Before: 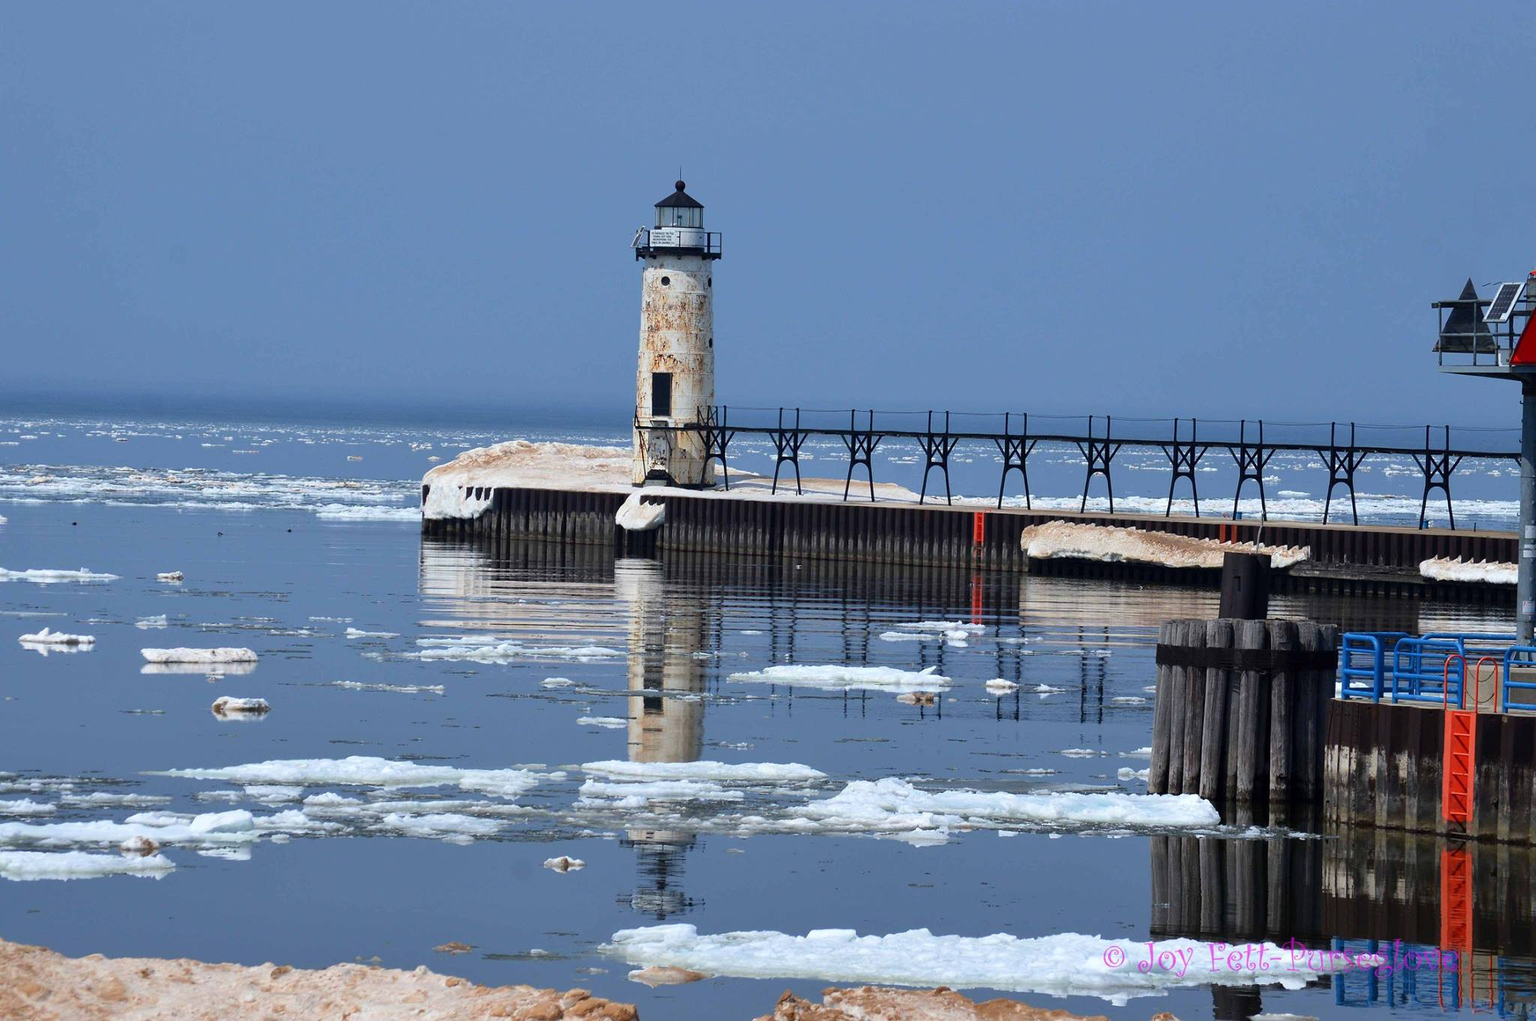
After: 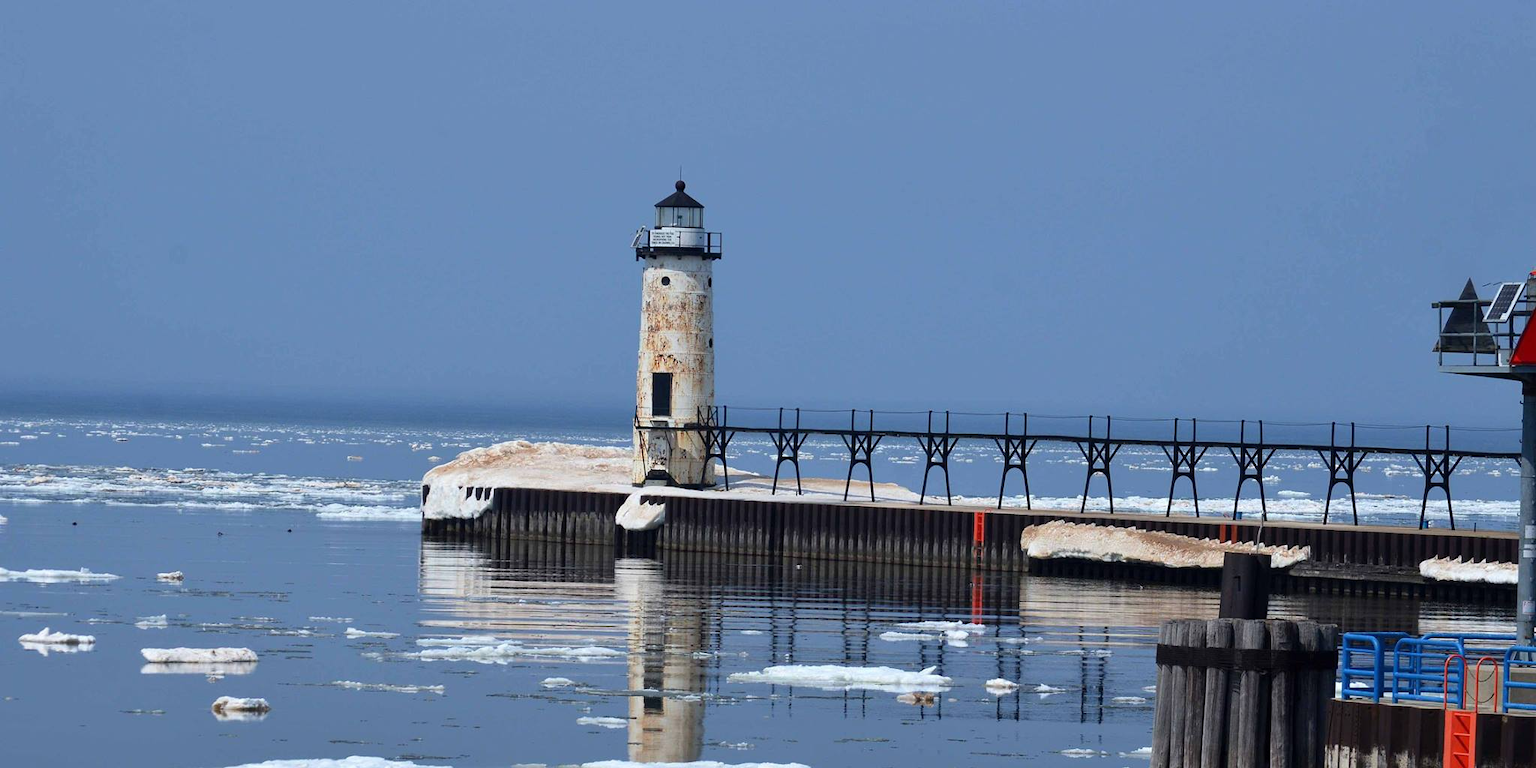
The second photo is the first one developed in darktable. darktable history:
crop: bottom 24.725%
